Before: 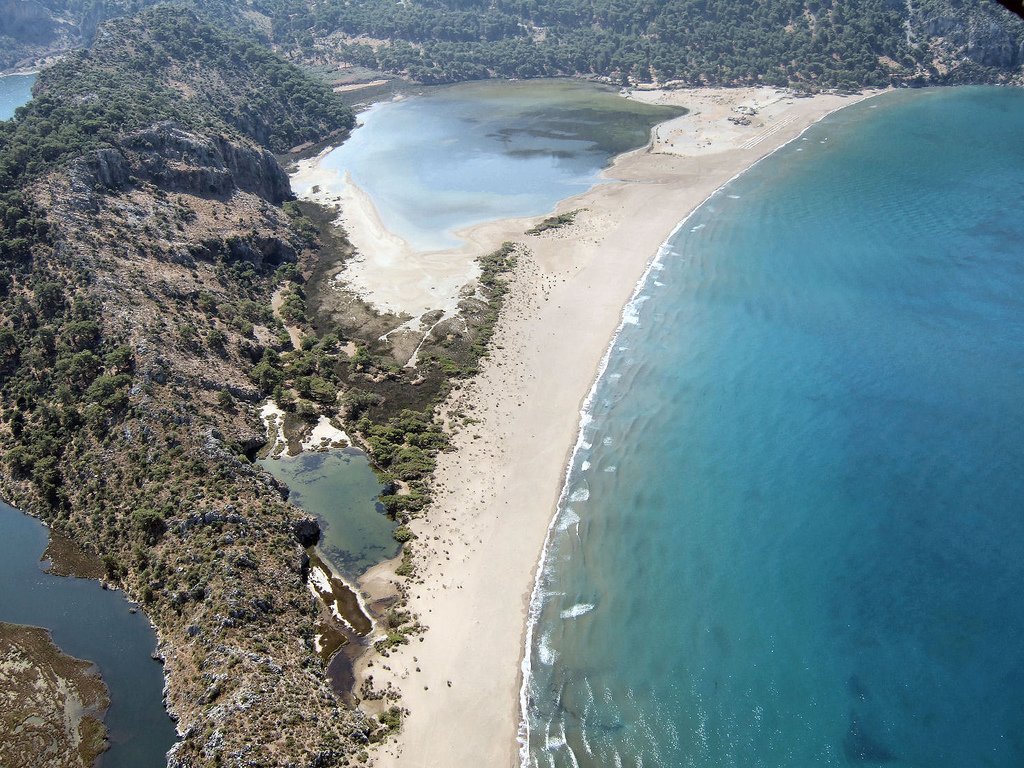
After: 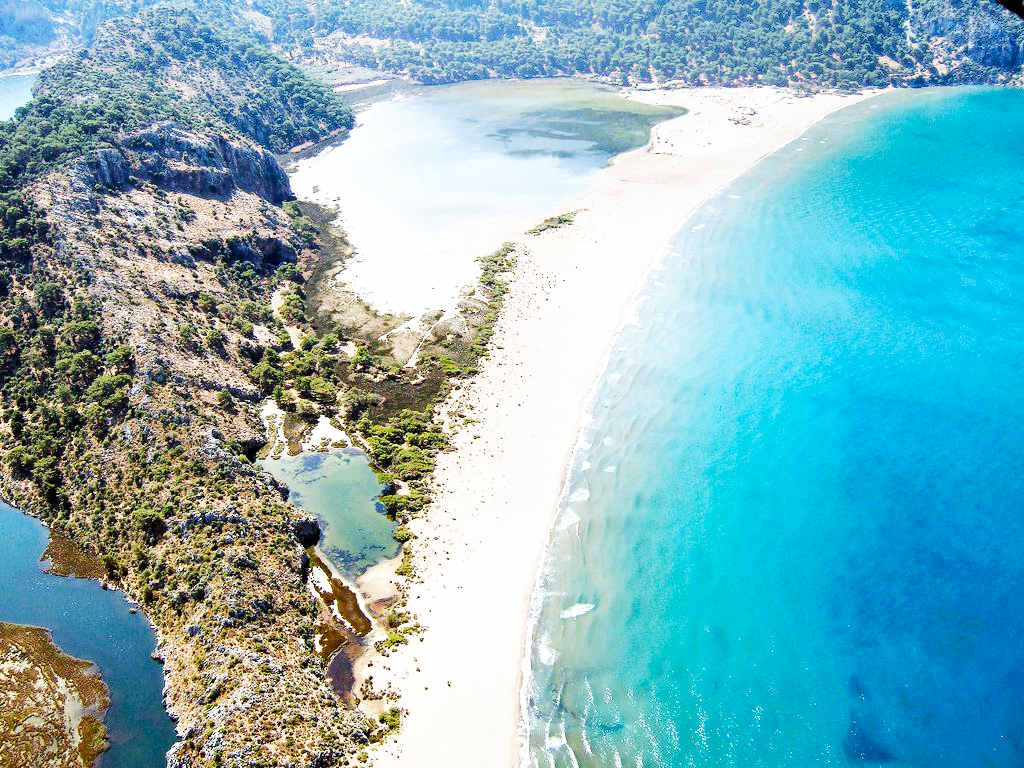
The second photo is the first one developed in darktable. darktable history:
color balance rgb: power › hue 60.18°, perceptual saturation grading › global saturation 0.203%, perceptual saturation grading › highlights -17.854%, perceptual saturation grading › mid-tones 32.38%, perceptual saturation grading › shadows 50.312%, global vibrance 20%
base curve: curves: ch0 [(0, 0) (0.007, 0.004) (0.027, 0.03) (0.046, 0.07) (0.207, 0.54) (0.442, 0.872) (0.673, 0.972) (1, 1)], preserve colors none
